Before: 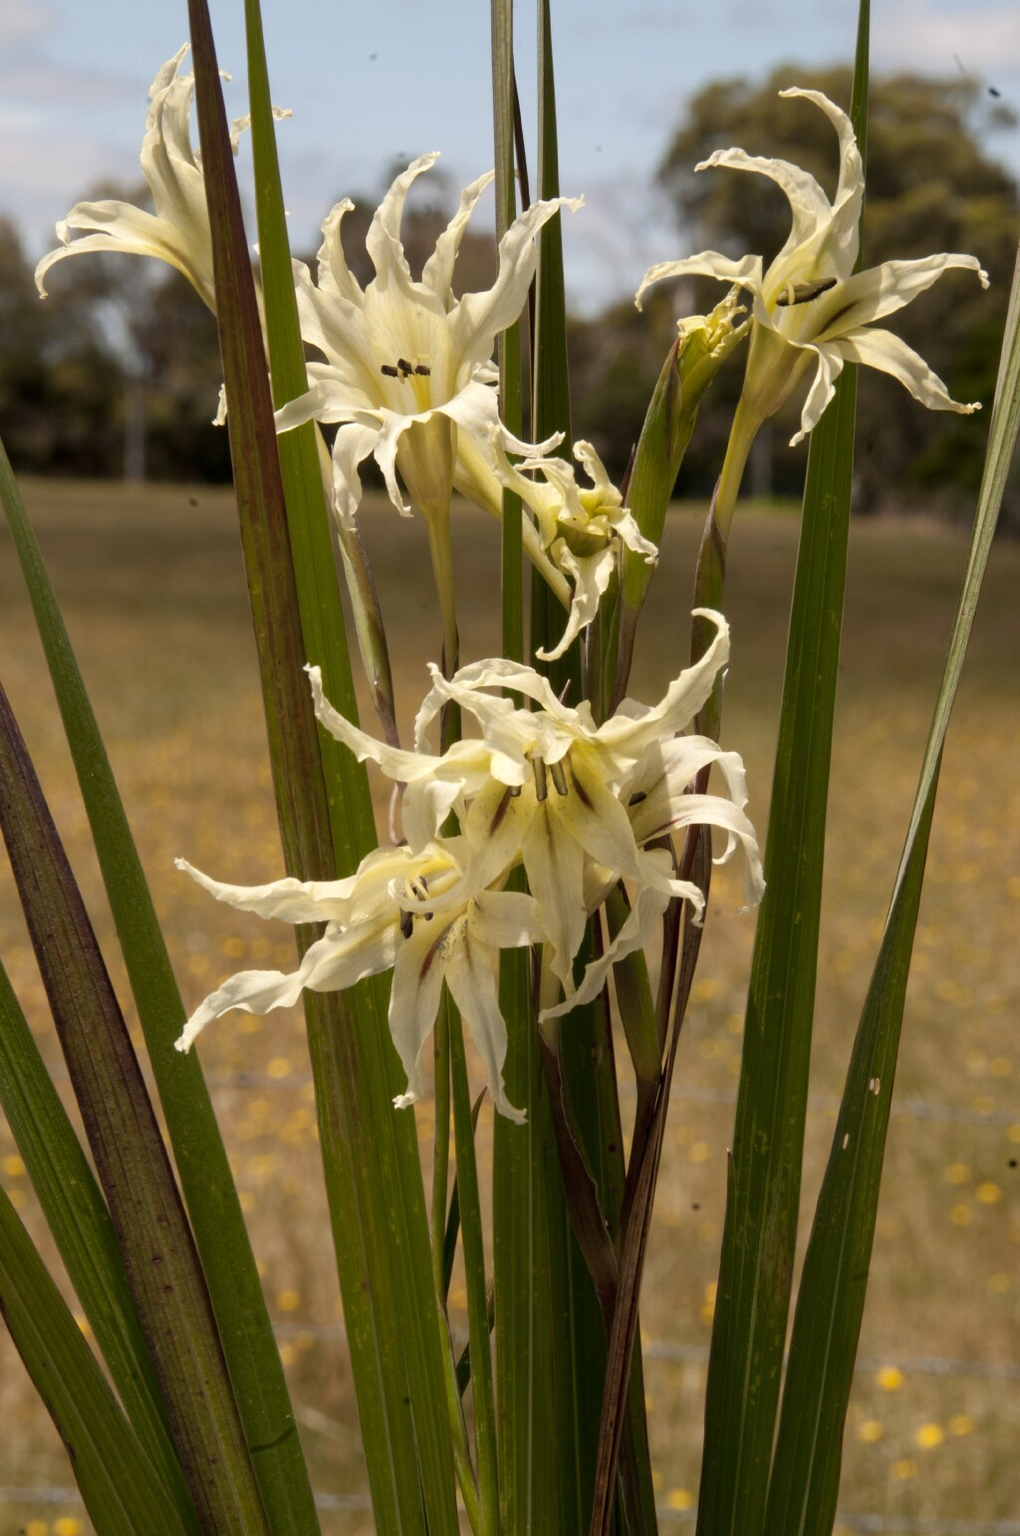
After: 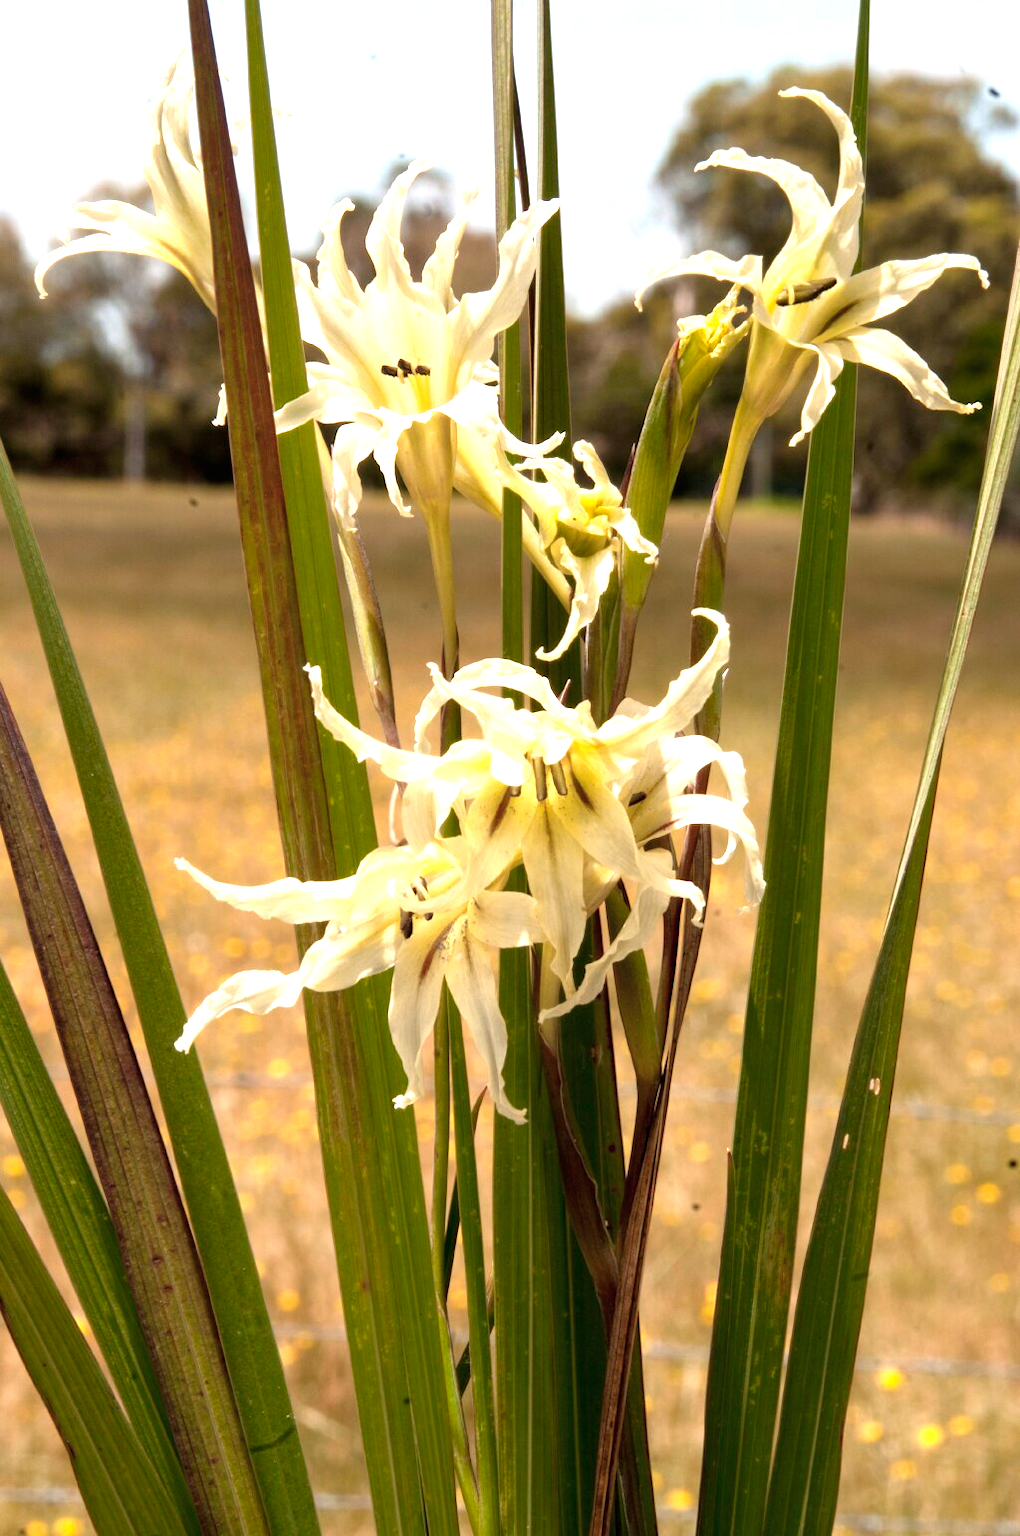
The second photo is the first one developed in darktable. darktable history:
contrast brightness saturation: saturation -0.058
exposure: black level correction 0, exposure 1.2 EV, compensate highlight preservation false
